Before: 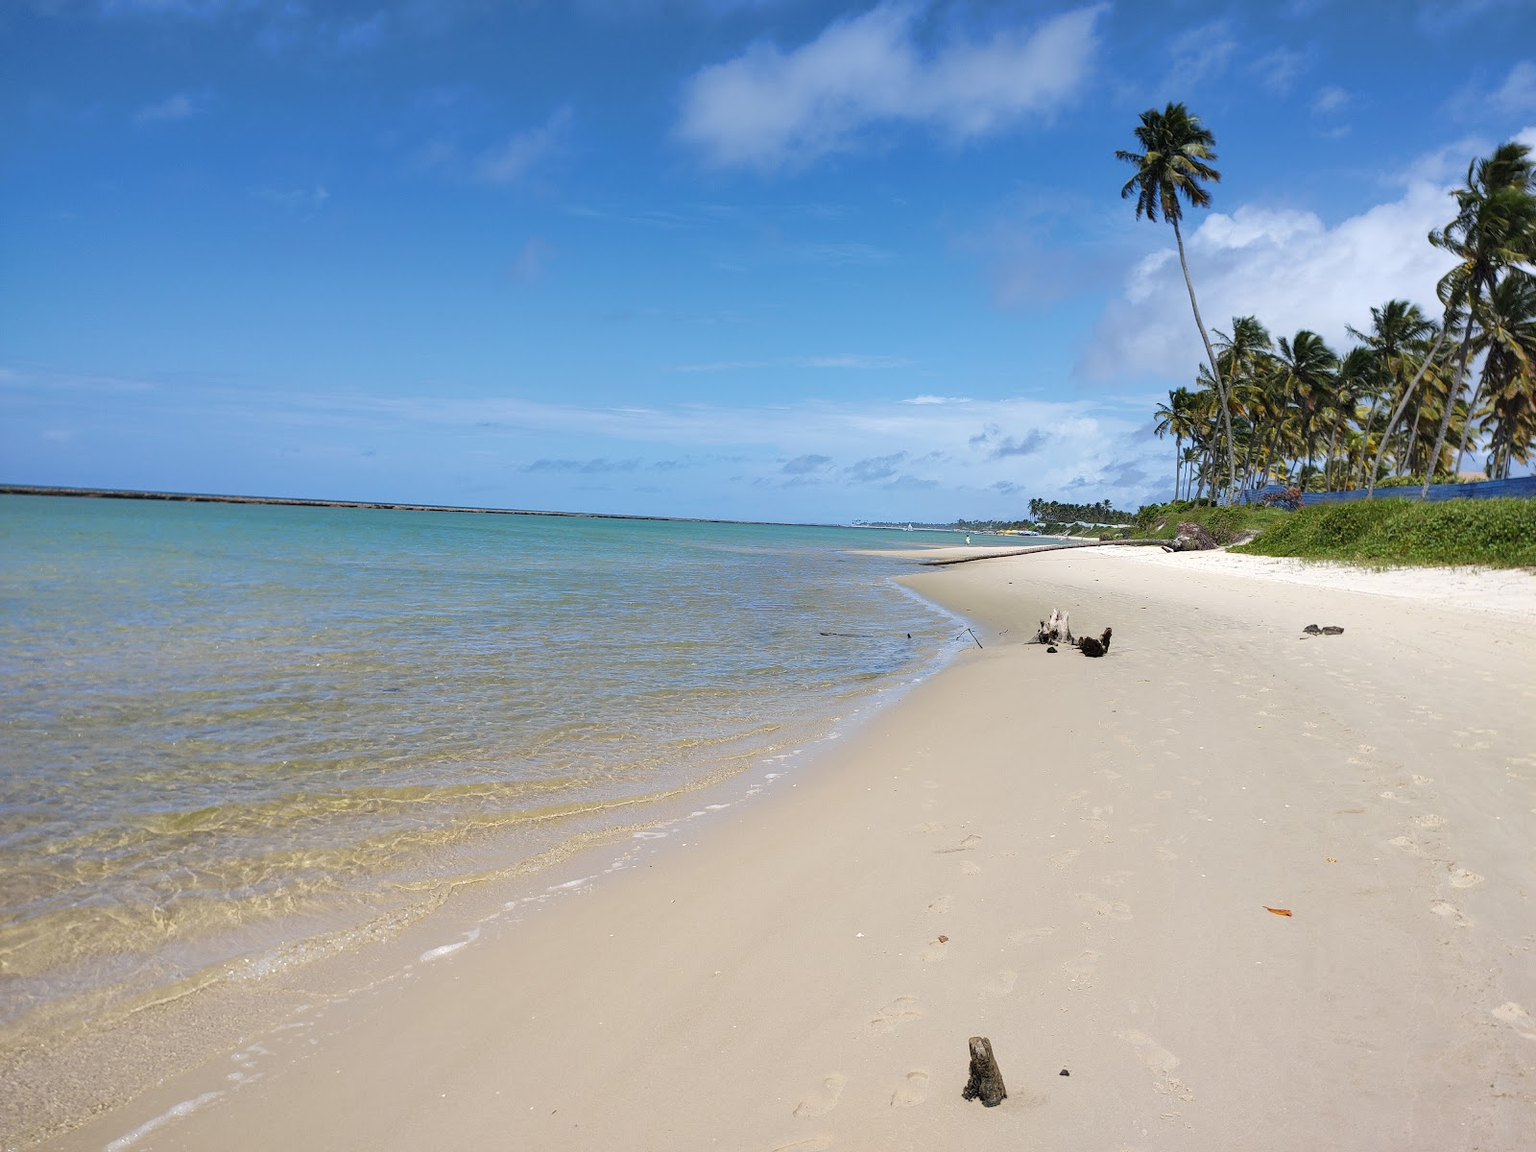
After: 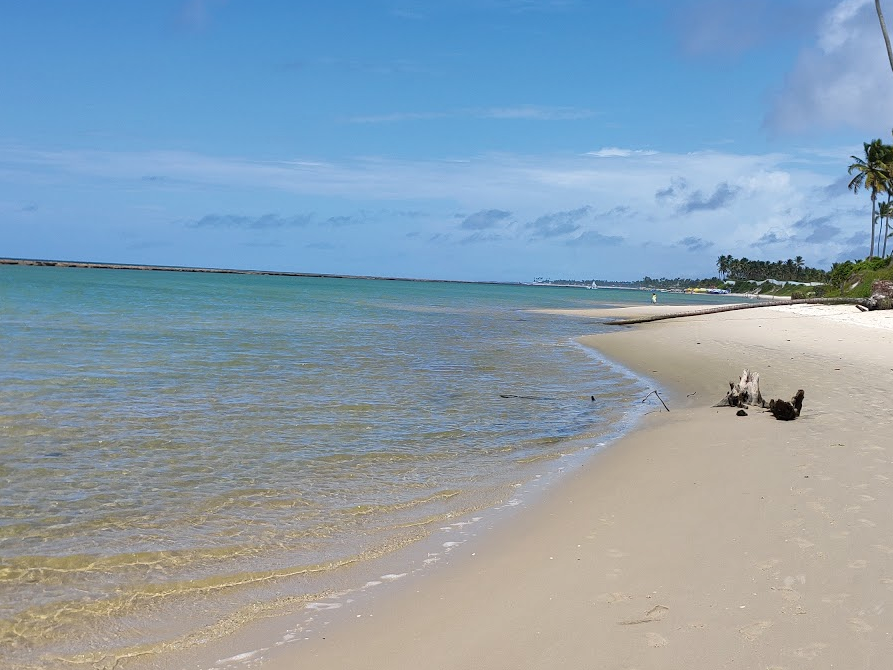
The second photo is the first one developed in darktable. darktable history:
crop and rotate: left 22.13%, top 22.054%, right 22.026%, bottom 22.102%
shadows and highlights: low approximation 0.01, soften with gaussian
